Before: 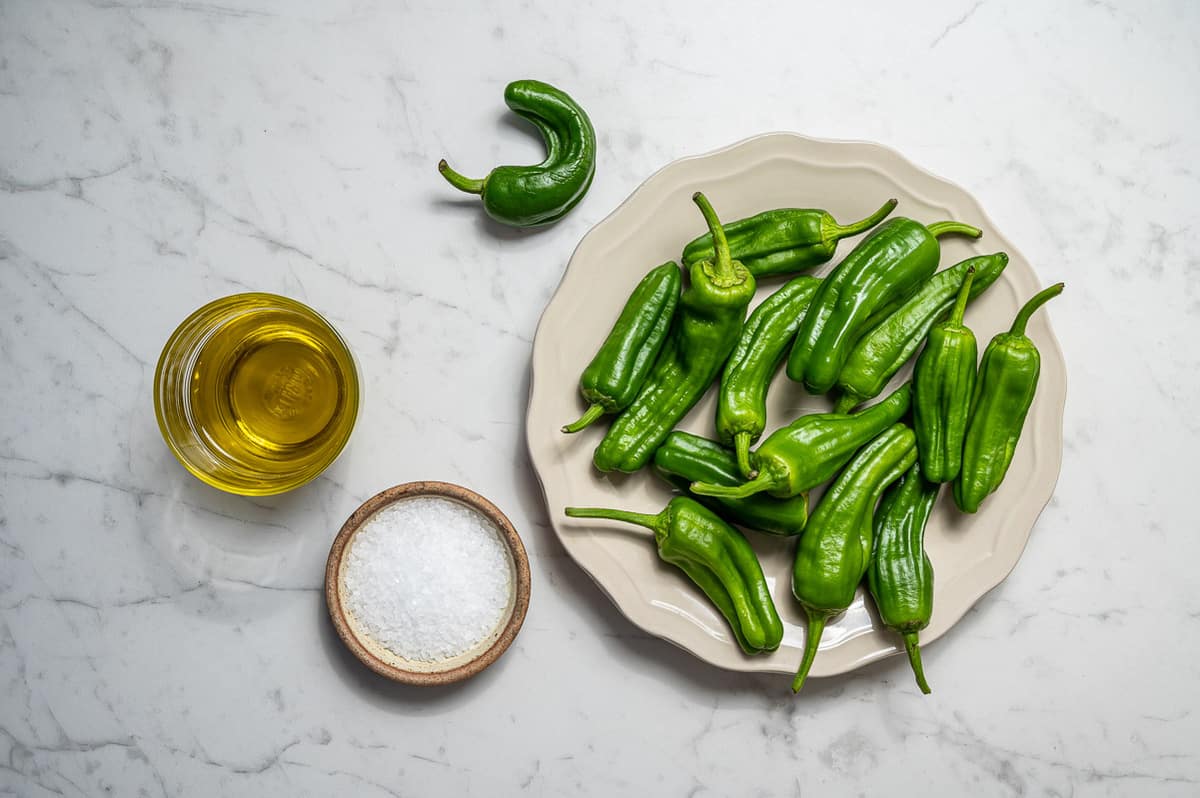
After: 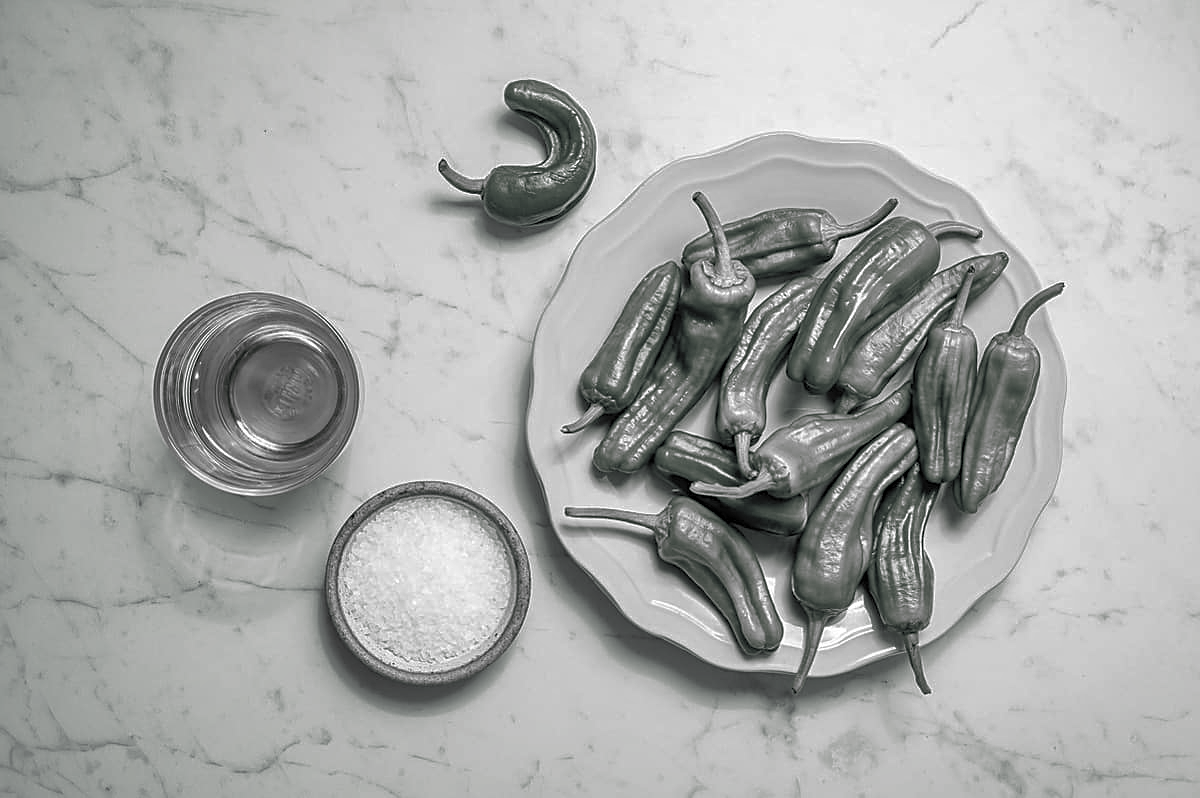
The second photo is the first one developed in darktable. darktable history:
sharpen: on, module defaults
shadows and highlights: on, module defaults
color correction: highlights a* -15.56, highlights b* 39.64, shadows a* -39.85, shadows b* -25.5
color zones: curves: ch0 [(0, 0.65) (0.096, 0.644) (0.221, 0.539) (0.429, 0.5) (0.571, 0.5) (0.714, 0.5) (0.857, 0.5) (1, 0.65)]; ch1 [(0, 0.5) (0.143, 0.5) (0.257, -0.002) (0.429, 0.04) (0.571, -0.001) (0.714, -0.015) (0.857, 0.024) (1, 0.5)]
